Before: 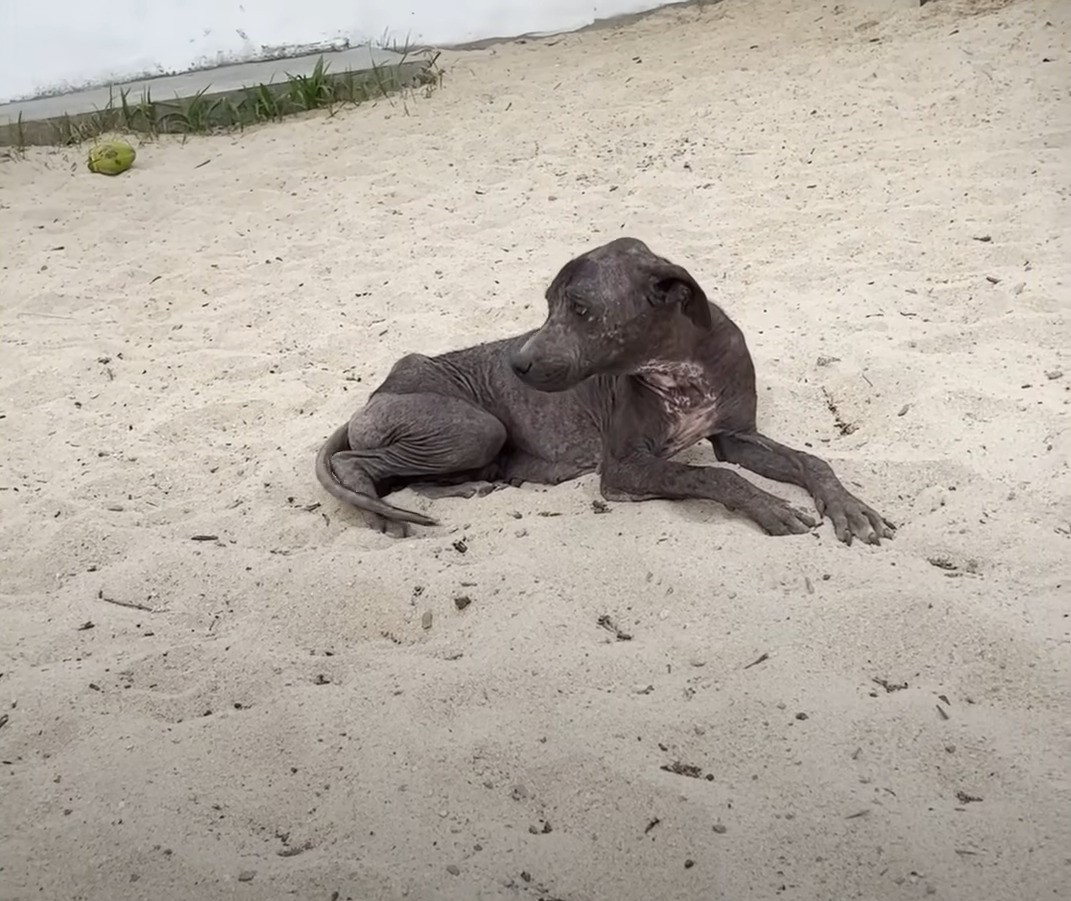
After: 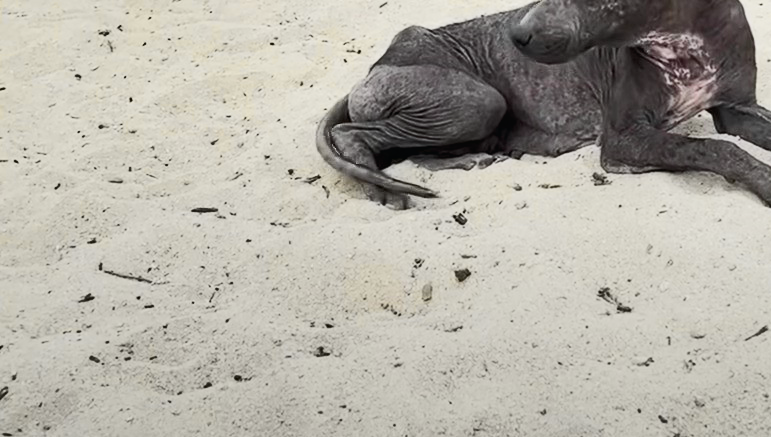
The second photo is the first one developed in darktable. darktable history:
tone curve: curves: ch0 [(0, 0.015) (0.037, 0.022) (0.131, 0.116) (0.316, 0.345) (0.49, 0.615) (0.677, 0.82) (0.813, 0.891) (1, 0.955)]; ch1 [(0, 0) (0.366, 0.367) (0.475, 0.462) (0.494, 0.496) (0.504, 0.497) (0.554, 0.571) (0.618, 0.668) (1, 1)]; ch2 [(0, 0) (0.333, 0.346) (0.375, 0.375) (0.435, 0.424) (0.476, 0.492) (0.502, 0.499) (0.525, 0.522) (0.558, 0.575) (0.614, 0.656) (1, 1)], color space Lab, independent channels, preserve colors none
shadows and highlights: shadows 22.51, highlights -48.73, soften with gaussian
crop: top 36.435%, right 27.98%, bottom 15.038%
